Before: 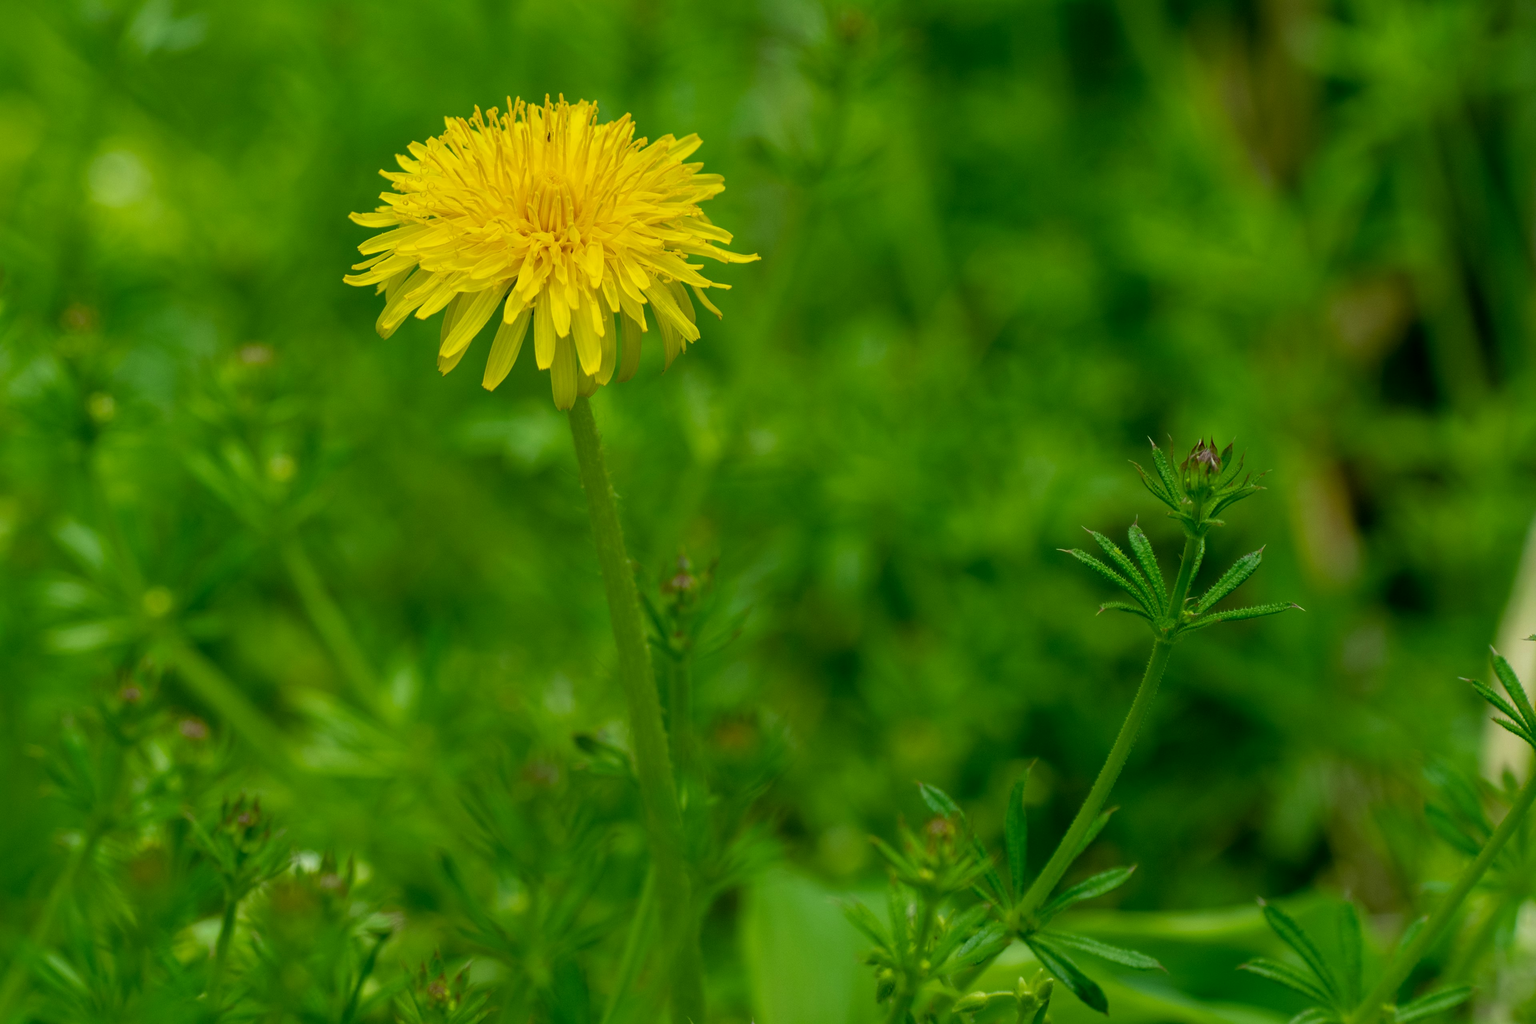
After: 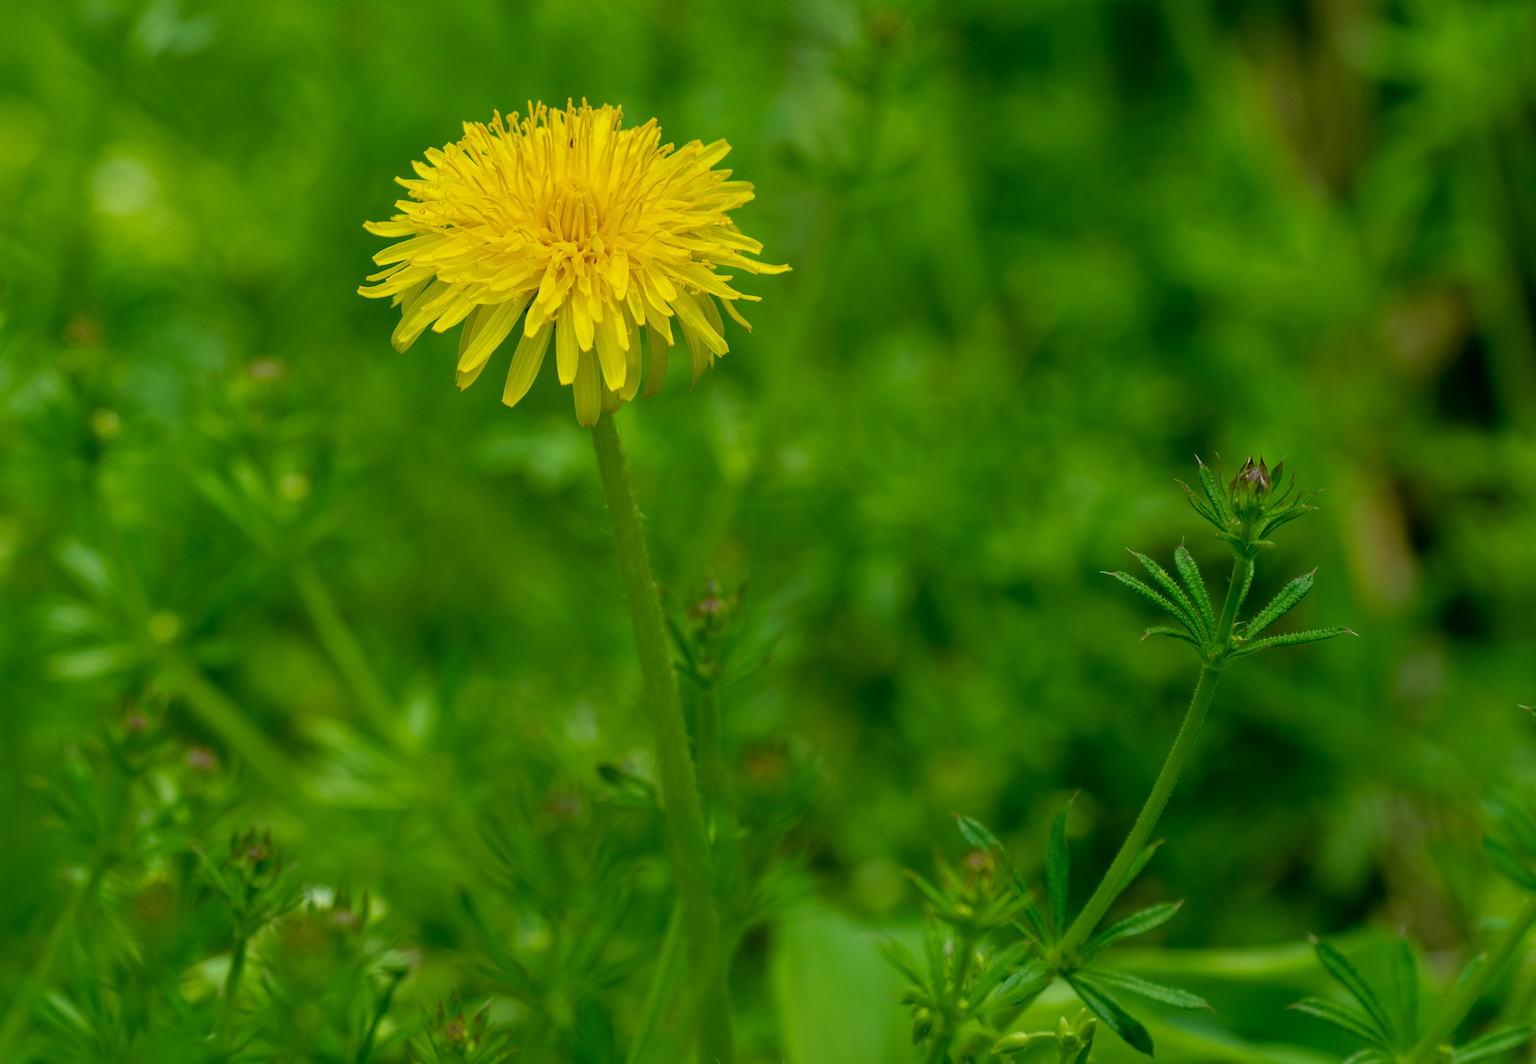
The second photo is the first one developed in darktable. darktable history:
crop: right 3.889%, bottom 0.04%
